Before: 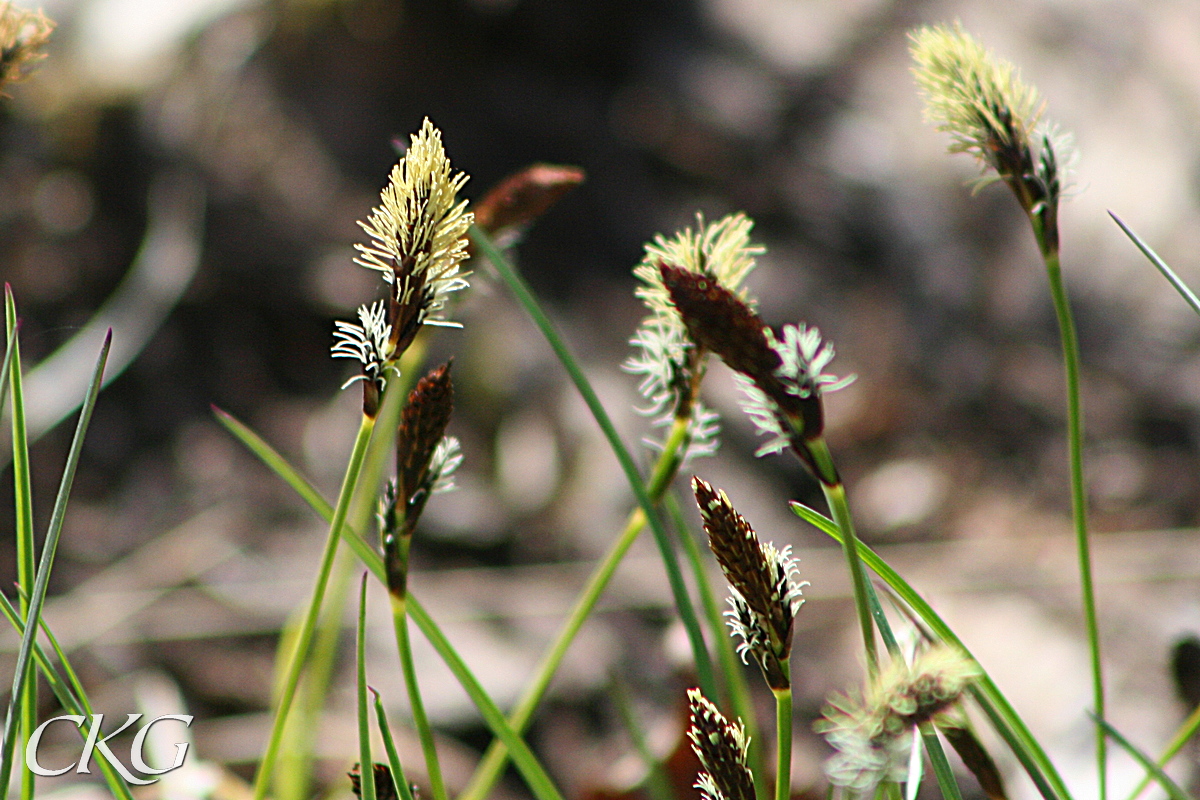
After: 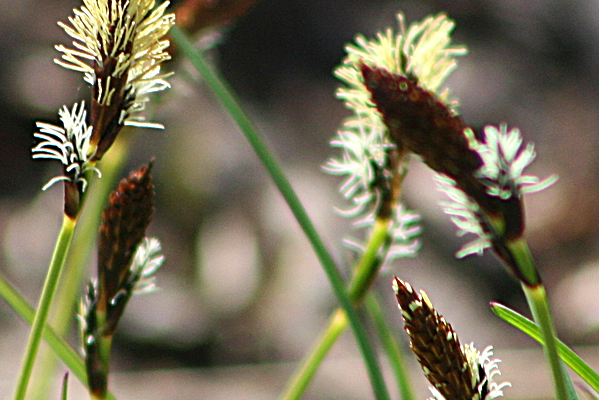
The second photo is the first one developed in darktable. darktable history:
exposure: exposure 0.2 EV, compensate highlight preservation false
crop: left 25%, top 25%, right 25%, bottom 25%
